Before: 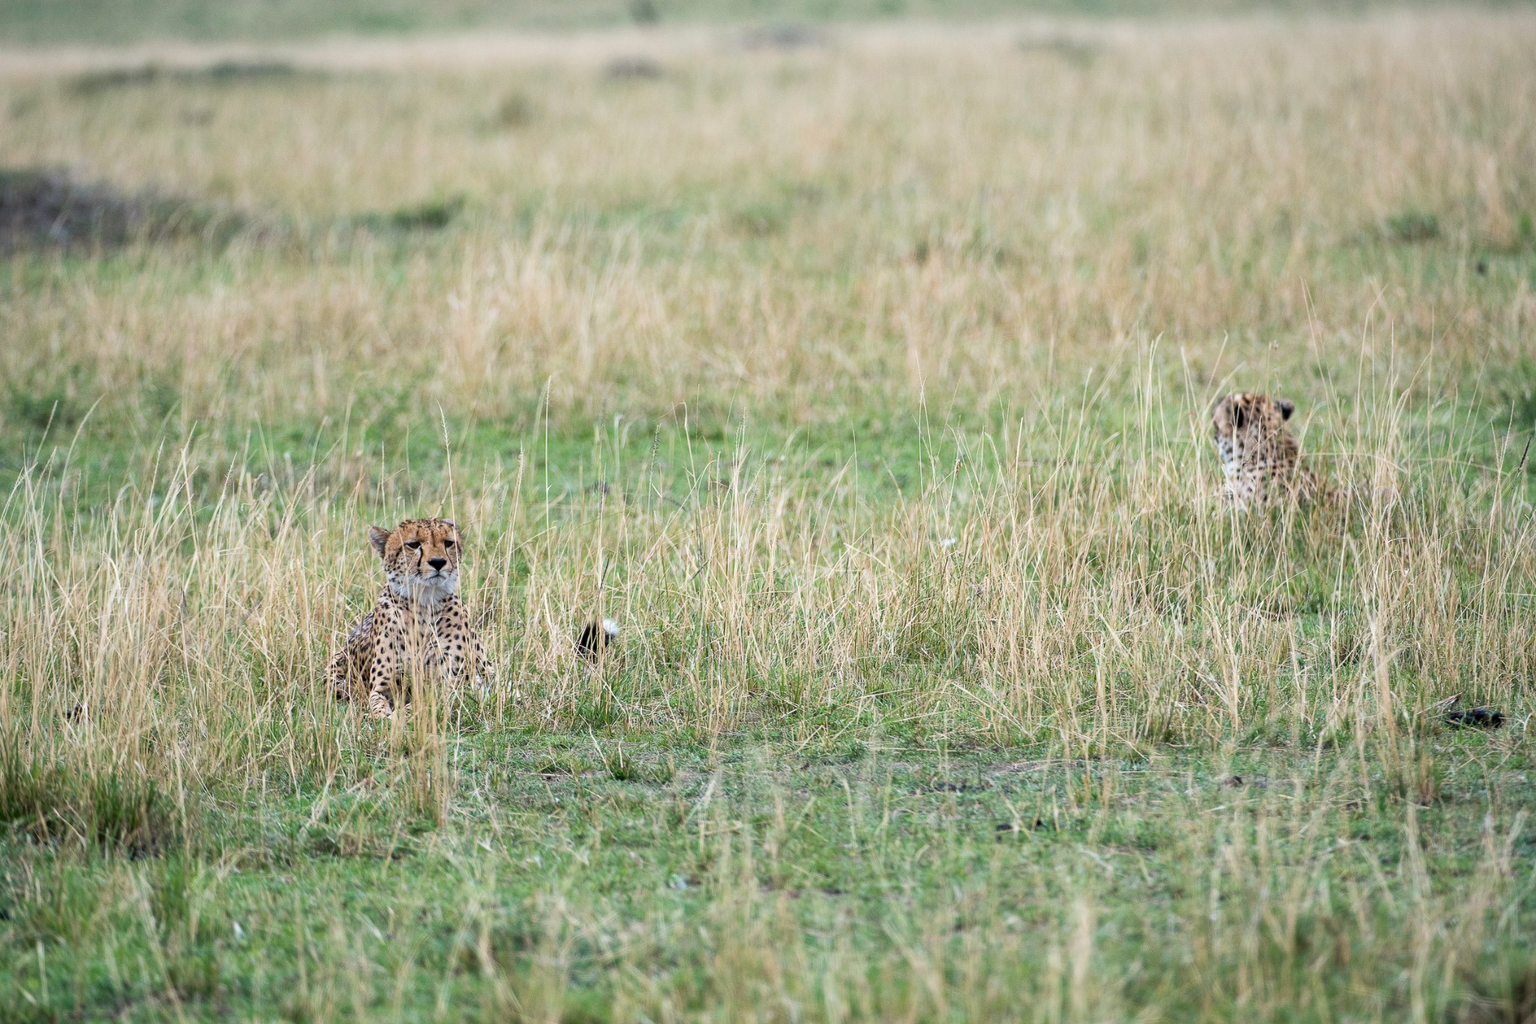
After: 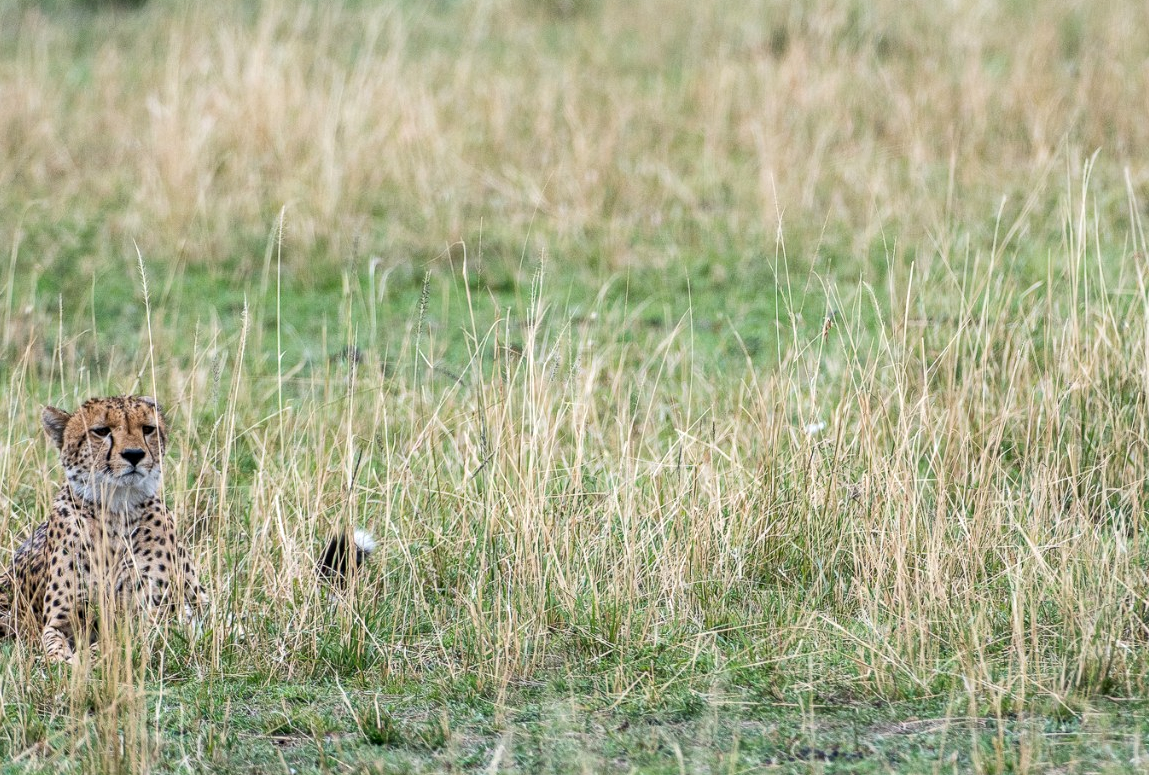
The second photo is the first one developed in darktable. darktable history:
crop and rotate: left 21.998%, top 21.616%, right 21.895%, bottom 21.582%
local contrast: on, module defaults
exposure: compensate highlight preservation false
